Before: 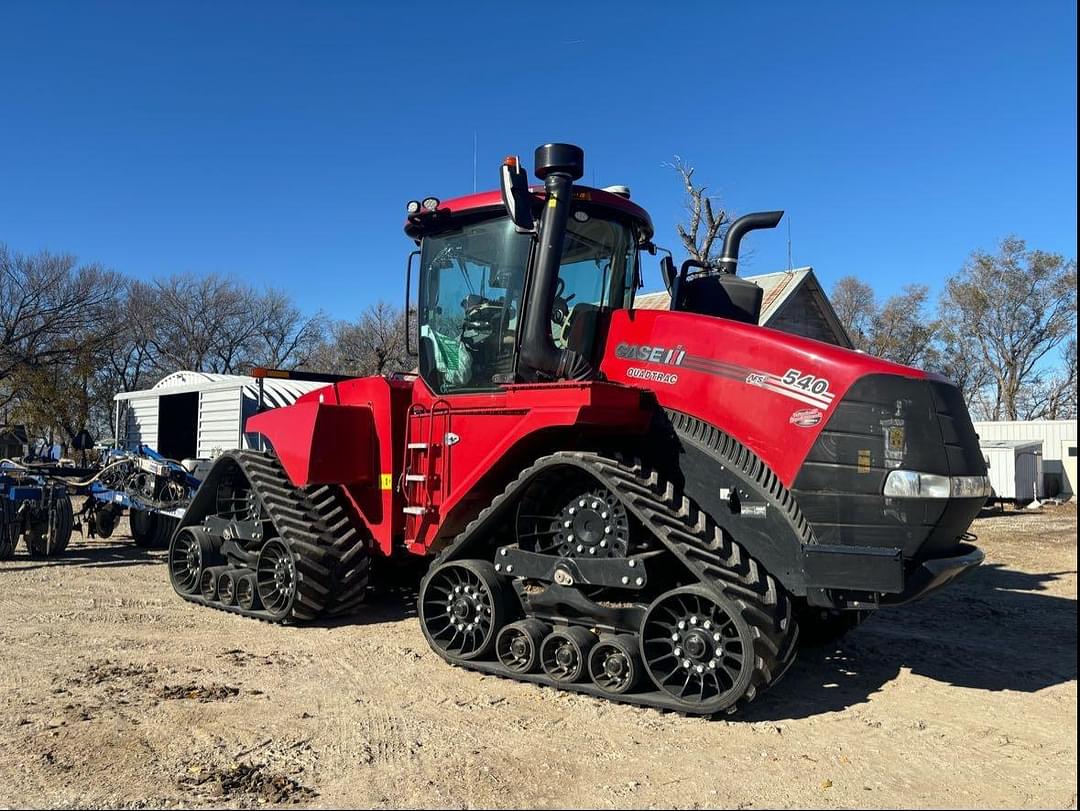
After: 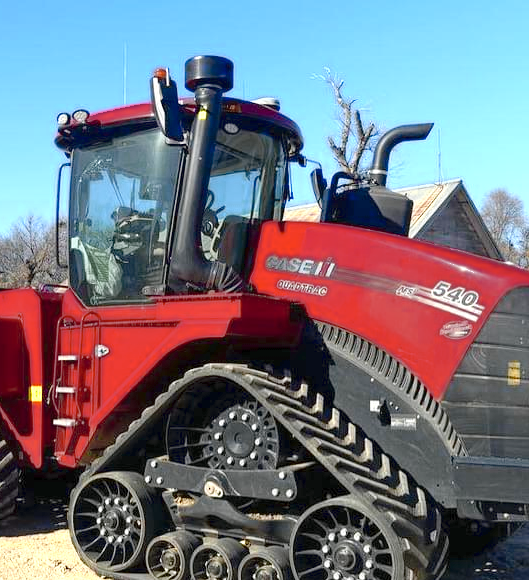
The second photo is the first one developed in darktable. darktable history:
color zones: curves: ch0 [(0.004, 0.306) (0.107, 0.448) (0.252, 0.656) (0.41, 0.398) (0.595, 0.515) (0.768, 0.628)]; ch1 [(0.07, 0.323) (0.151, 0.452) (0.252, 0.608) (0.346, 0.221) (0.463, 0.189) (0.61, 0.368) (0.735, 0.395) (0.921, 0.412)]; ch2 [(0, 0.476) (0.132, 0.512) (0.243, 0.512) (0.397, 0.48) (0.522, 0.376) (0.634, 0.536) (0.761, 0.46)]
crop: left 32.49%, top 10.958%, right 18.527%, bottom 17.405%
levels: levels [0, 0.397, 0.955]
